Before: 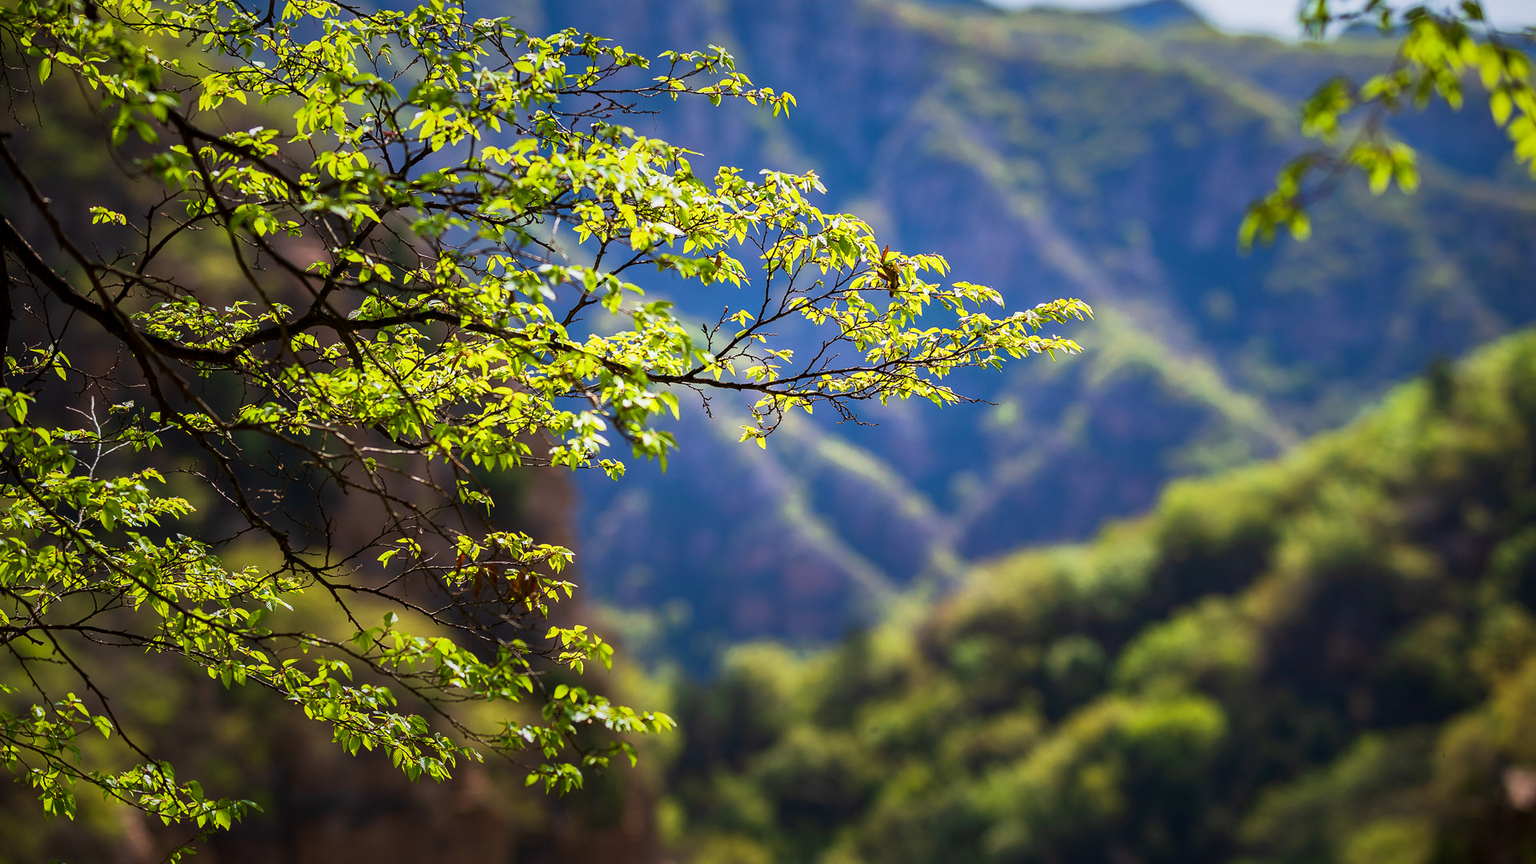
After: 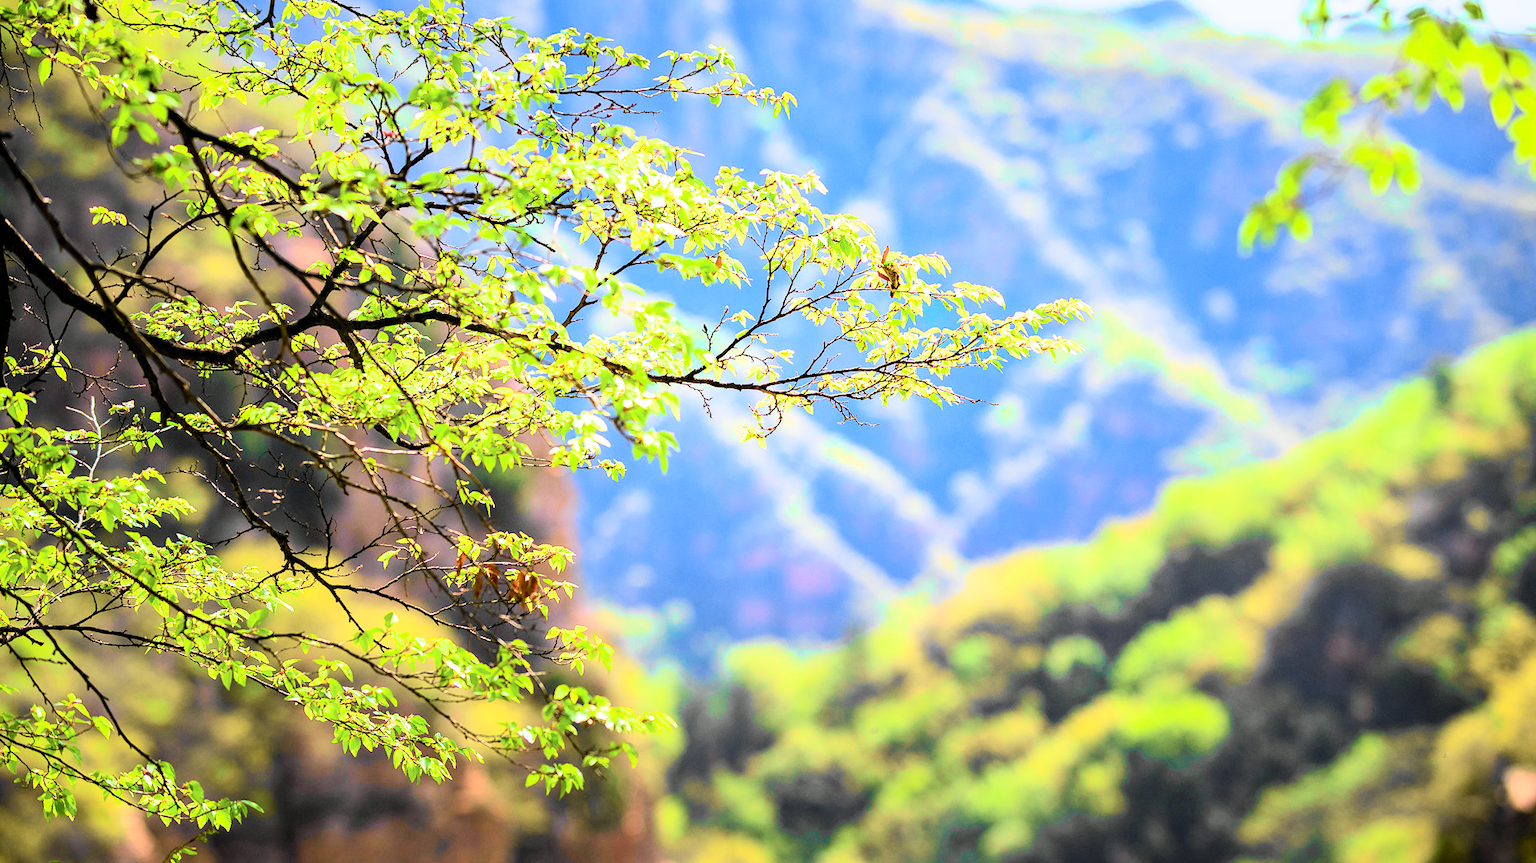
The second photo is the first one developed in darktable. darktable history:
filmic rgb: black relative exposure -7.48 EV, white relative exposure 4.83 EV, hardness 3.4, color science v6 (2022)
exposure: exposure 2.04 EV, compensate highlight preservation false
tone curve: curves: ch0 [(0, 0) (0.055, 0.057) (0.258, 0.307) (0.434, 0.543) (0.517, 0.657) (0.745, 0.874) (1, 1)]; ch1 [(0, 0) (0.346, 0.307) (0.418, 0.383) (0.46, 0.439) (0.482, 0.493) (0.502, 0.497) (0.517, 0.506) (0.55, 0.561) (0.588, 0.61) (0.646, 0.688) (1, 1)]; ch2 [(0, 0) (0.346, 0.34) (0.431, 0.45) (0.485, 0.499) (0.5, 0.503) (0.527, 0.508) (0.545, 0.562) (0.679, 0.706) (1, 1)], color space Lab, independent channels, preserve colors none
